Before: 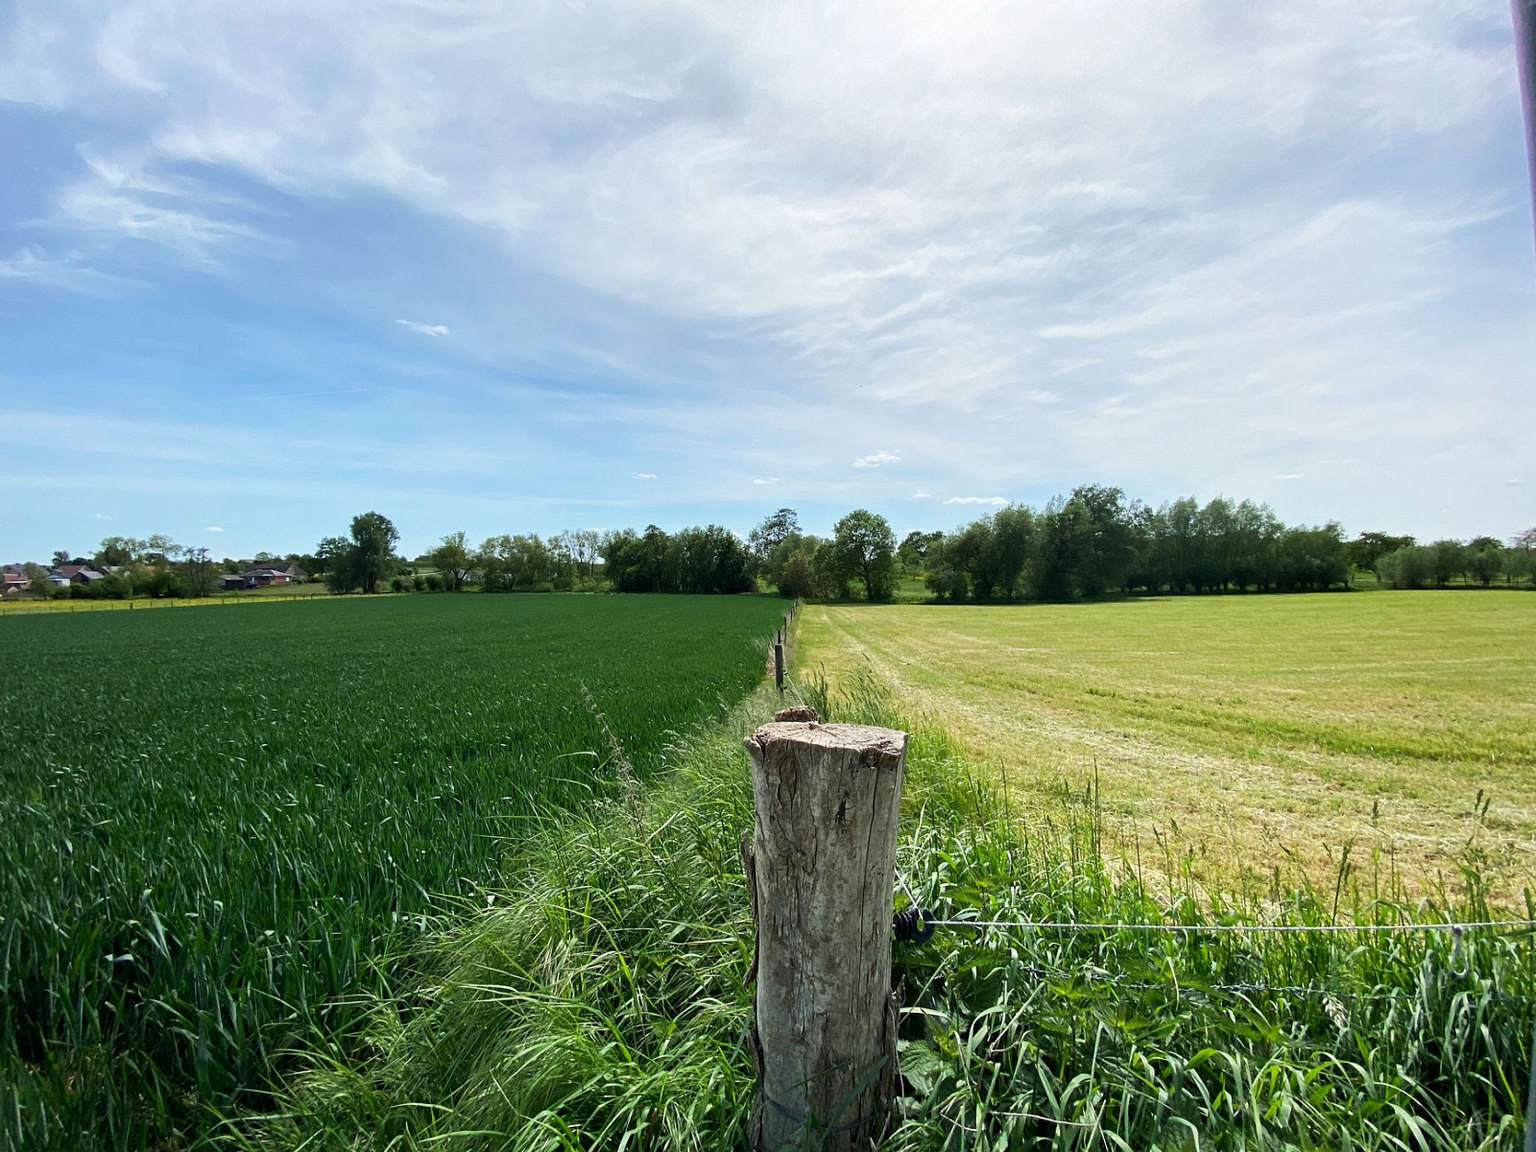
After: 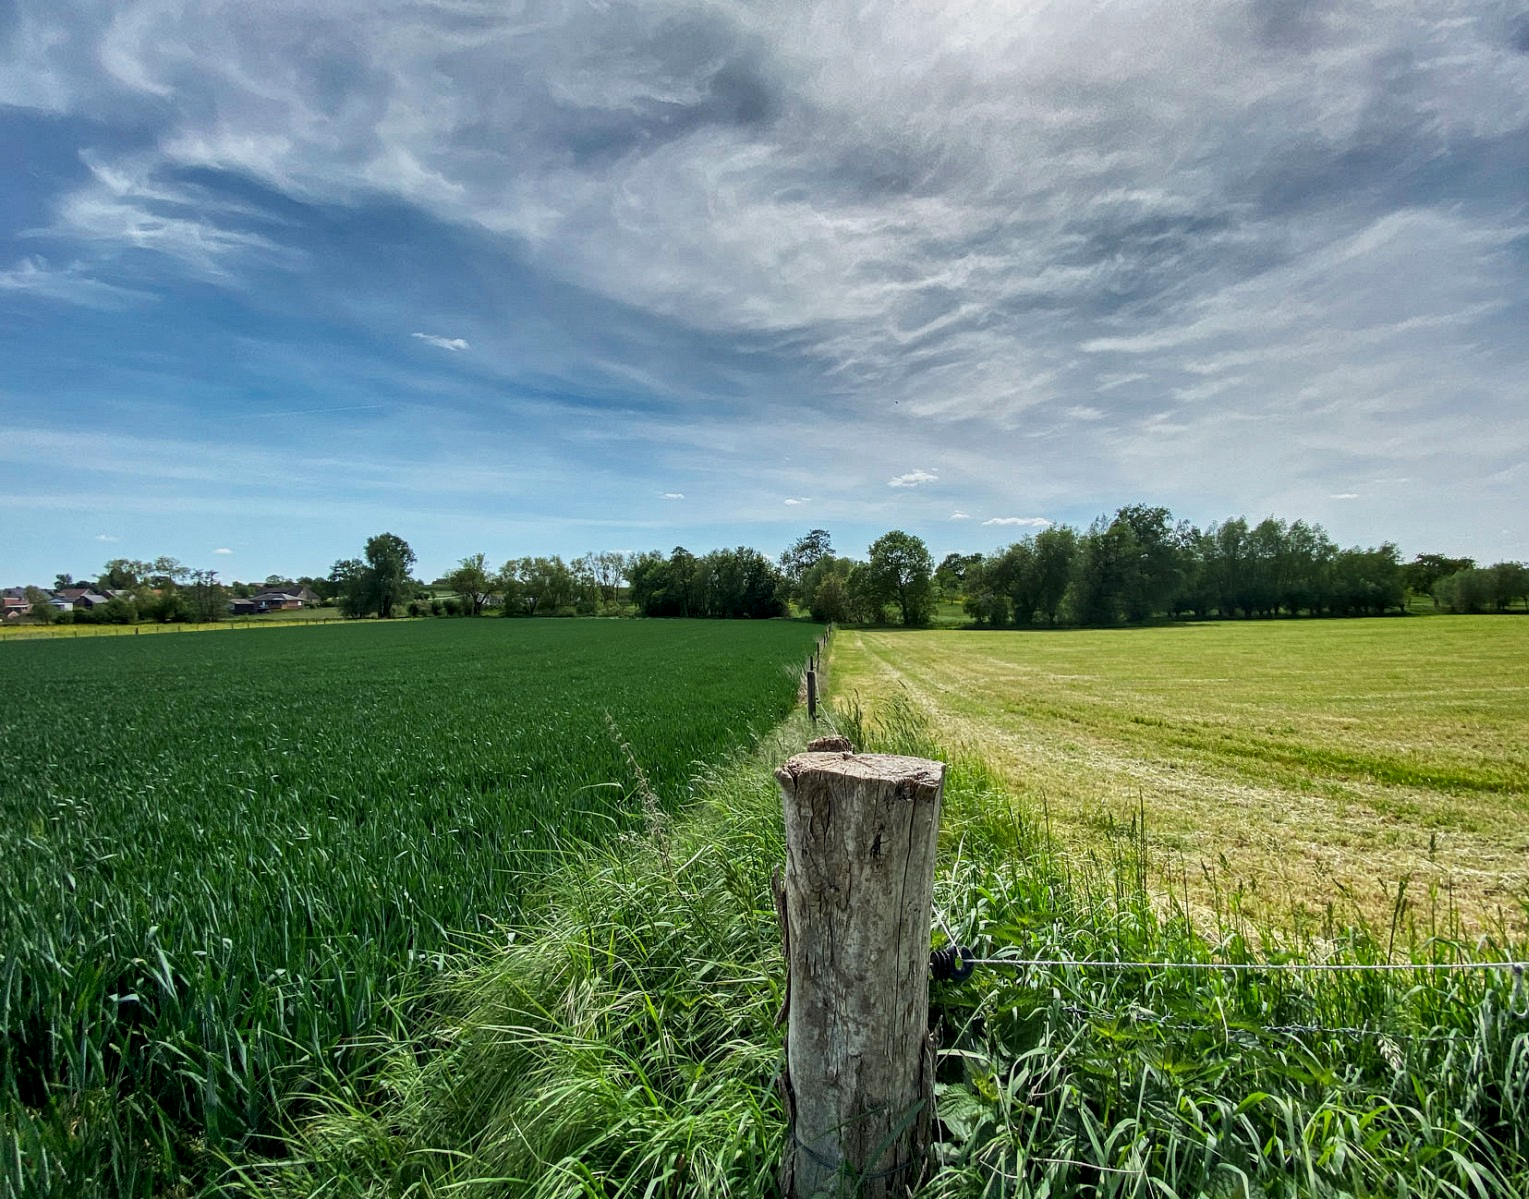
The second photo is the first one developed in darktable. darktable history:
local contrast: on, module defaults
shadows and highlights: white point adjustment -3.64, highlights -63.7, soften with gaussian
crop: right 4.376%, bottom 0.038%
